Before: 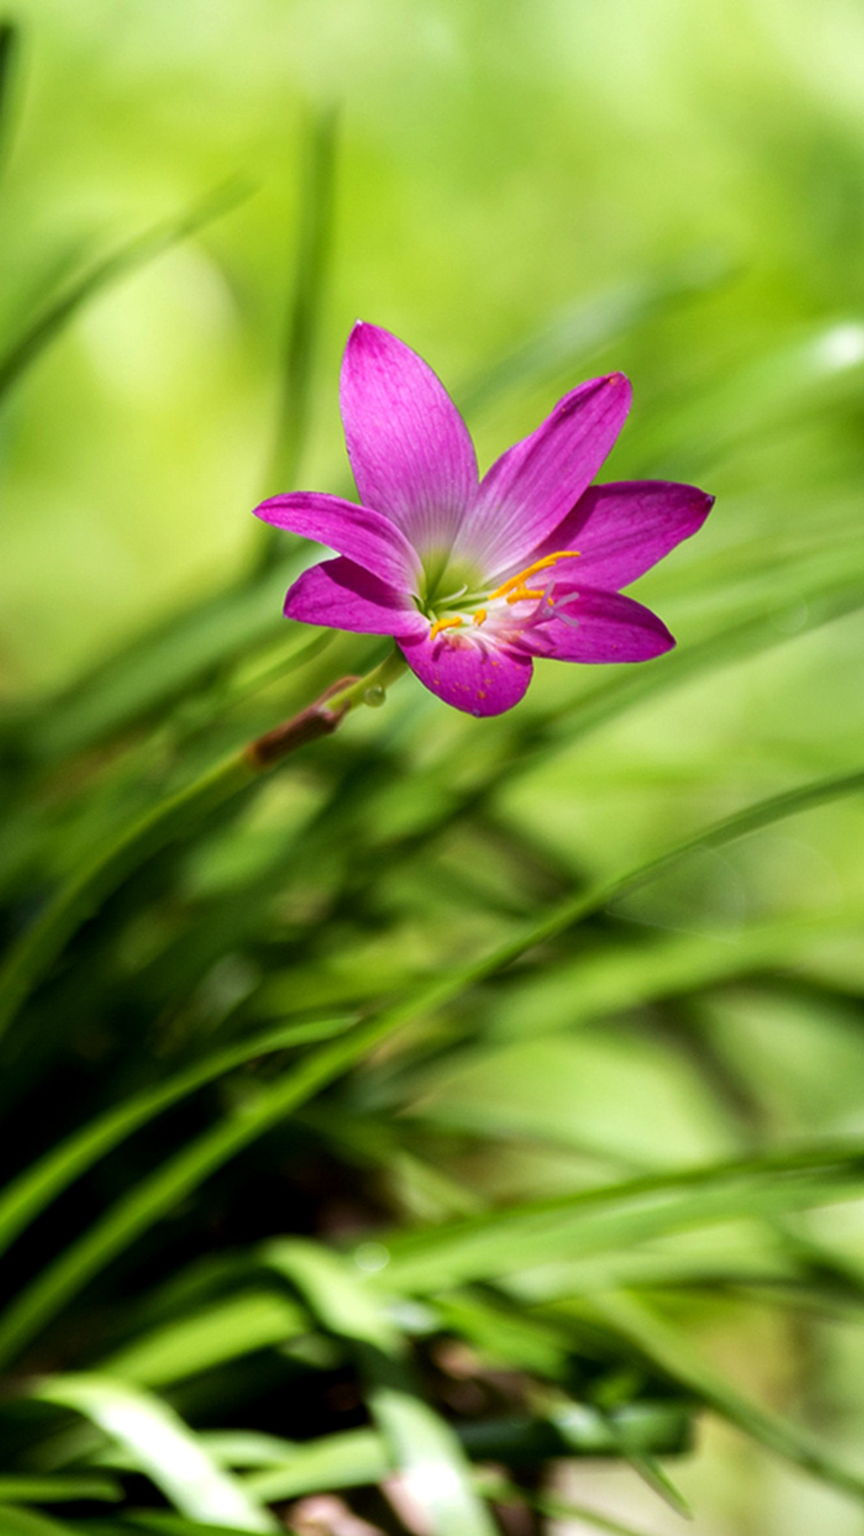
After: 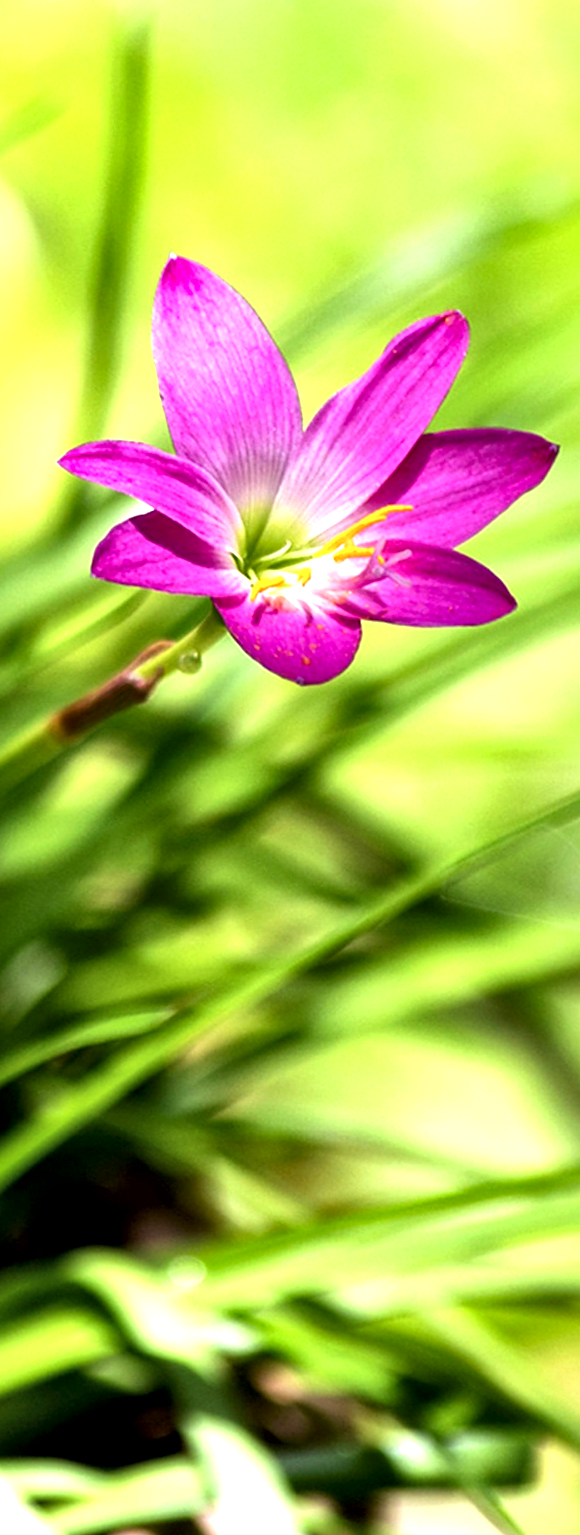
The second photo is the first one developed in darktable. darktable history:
sharpen: on, module defaults
crop and rotate: left 23.217%, top 5.631%, right 14.801%, bottom 2.26%
local contrast: mode bilateral grid, contrast 26, coarseness 60, detail 151%, midtone range 0.2
exposure: exposure 0.95 EV, compensate highlight preservation false
